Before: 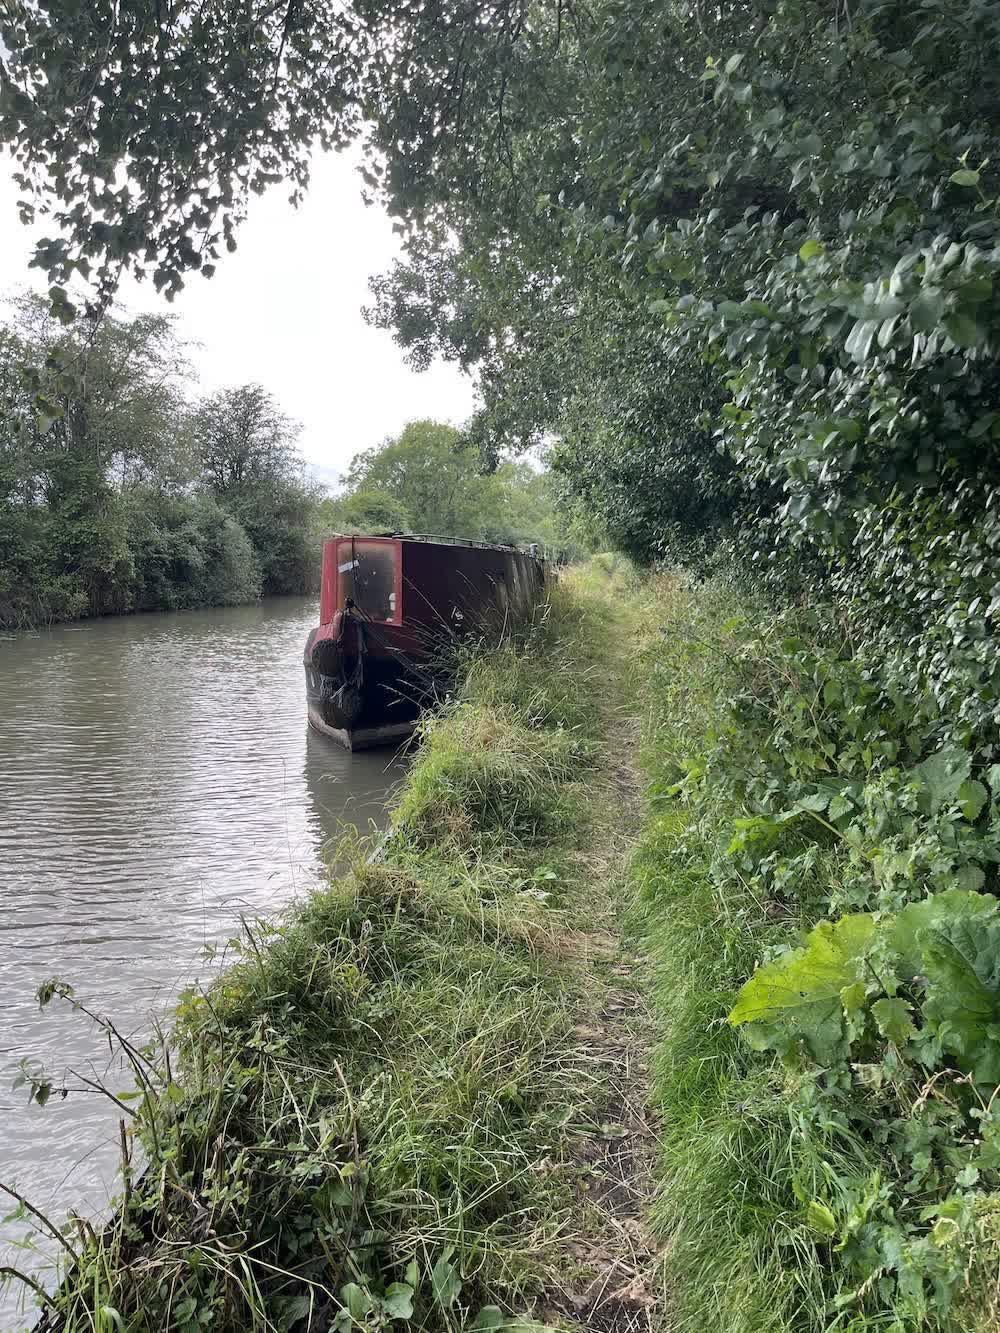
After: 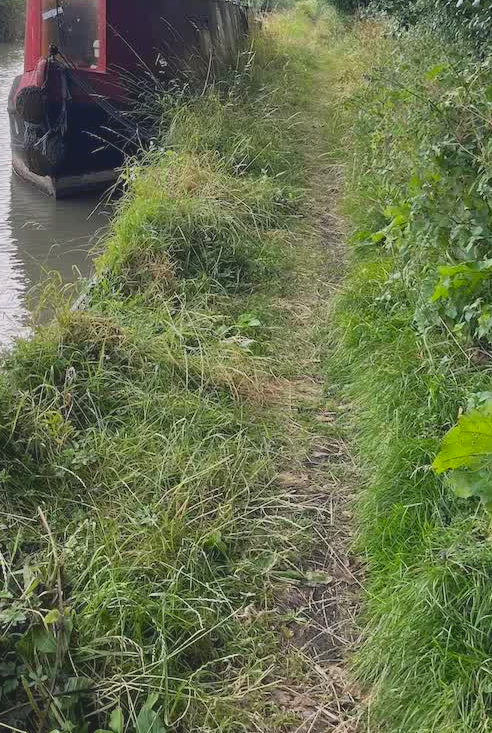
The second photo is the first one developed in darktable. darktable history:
crop: left 29.699%, top 41.519%, right 21.085%, bottom 3.465%
contrast brightness saturation: contrast -0.188, saturation 0.187
